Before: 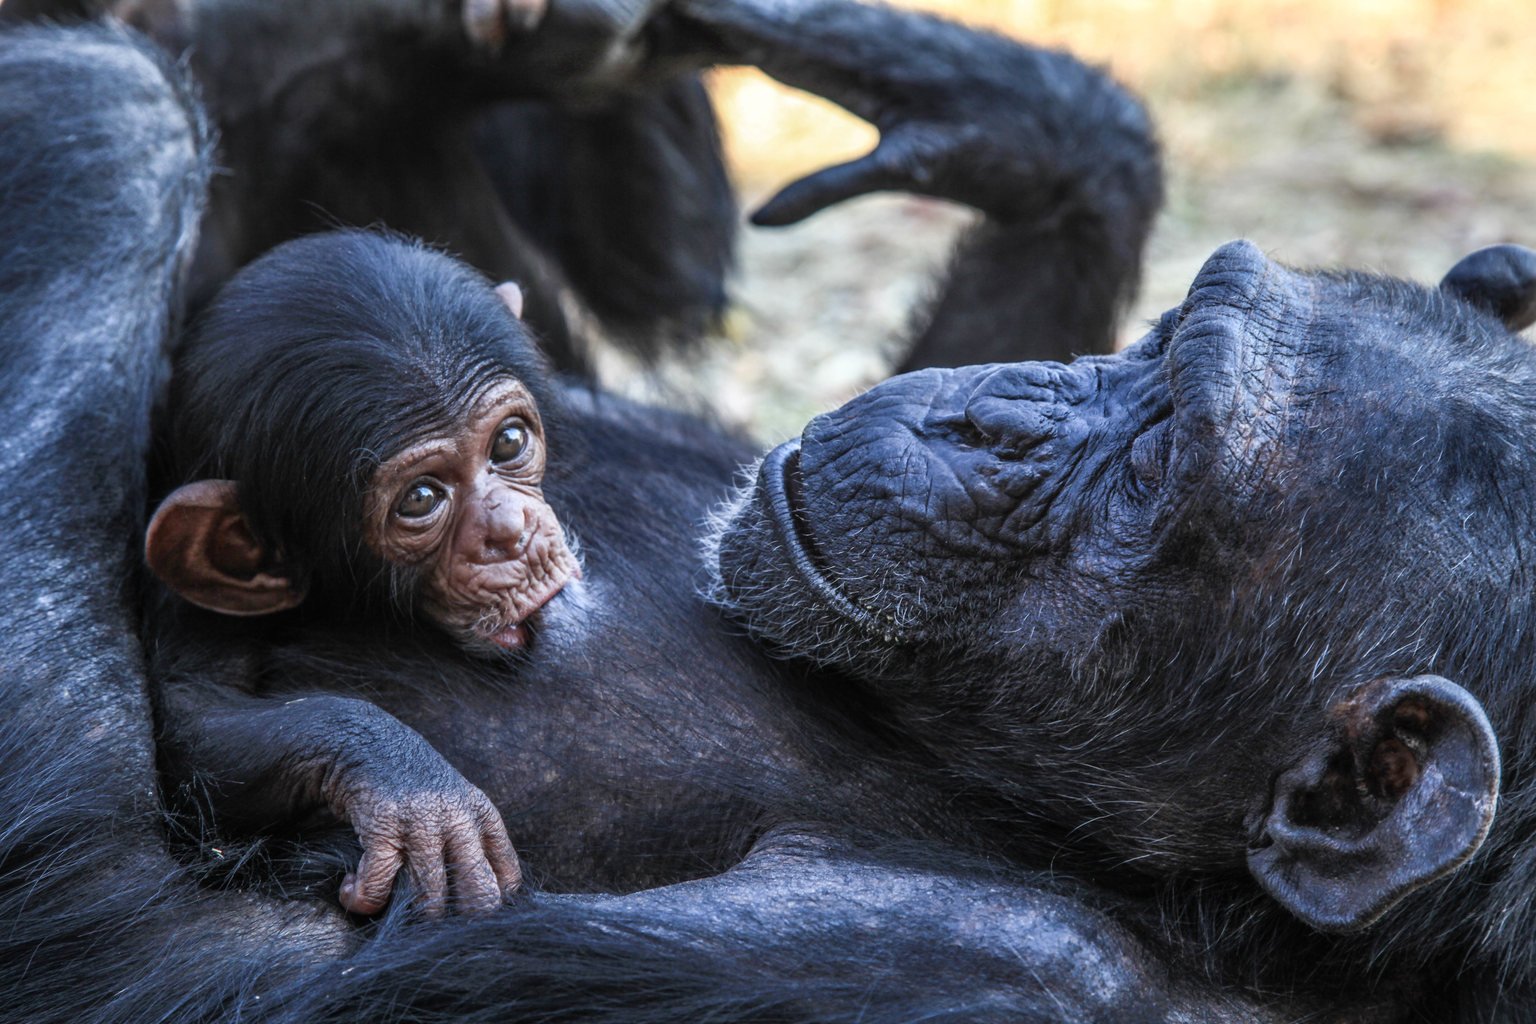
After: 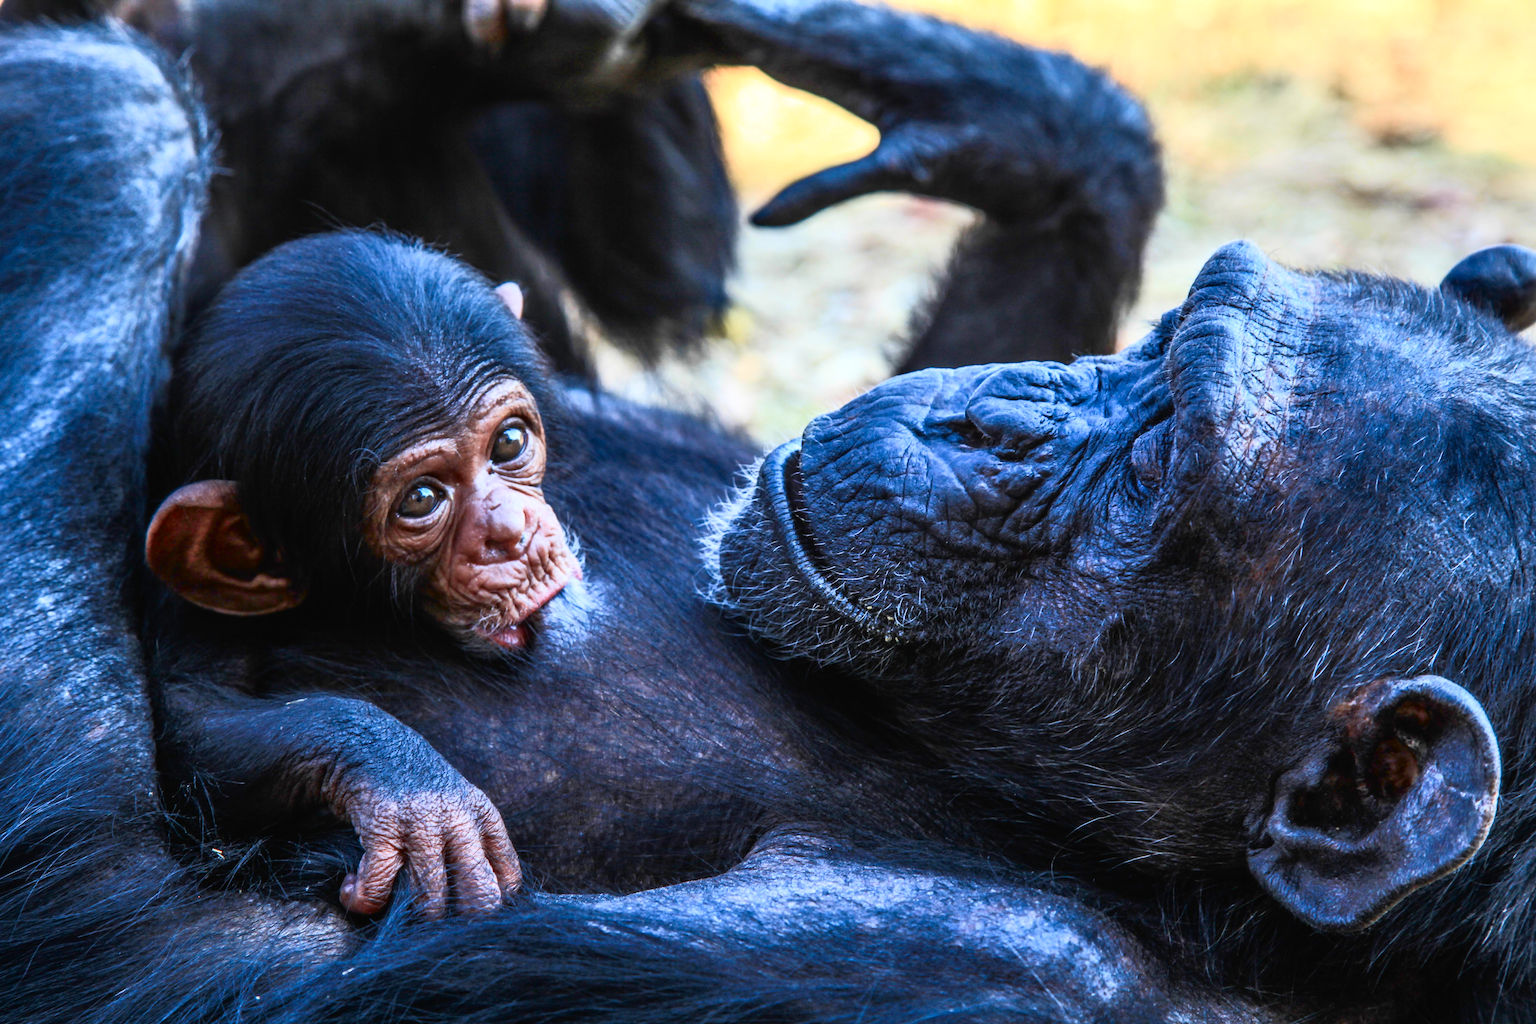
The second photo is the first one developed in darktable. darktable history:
tone curve: curves: ch0 [(0, 0.013) (0.074, 0.044) (0.251, 0.234) (0.472, 0.511) (0.63, 0.752) (0.746, 0.866) (0.899, 0.956) (1, 1)]; ch1 [(0, 0) (0.08, 0.08) (0.347, 0.394) (0.455, 0.441) (0.5, 0.5) (0.517, 0.53) (0.563, 0.611) (0.617, 0.682) (0.756, 0.788) (0.92, 0.92) (1, 1)]; ch2 [(0, 0) (0.096, 0.056) (0.304, 0.204) (0.5, 0.5) (0.539, 0.575) (0.597, 0.644) (0.92, 0.92) (1, 1)], color space Lab, independent channels, preserve colors none
